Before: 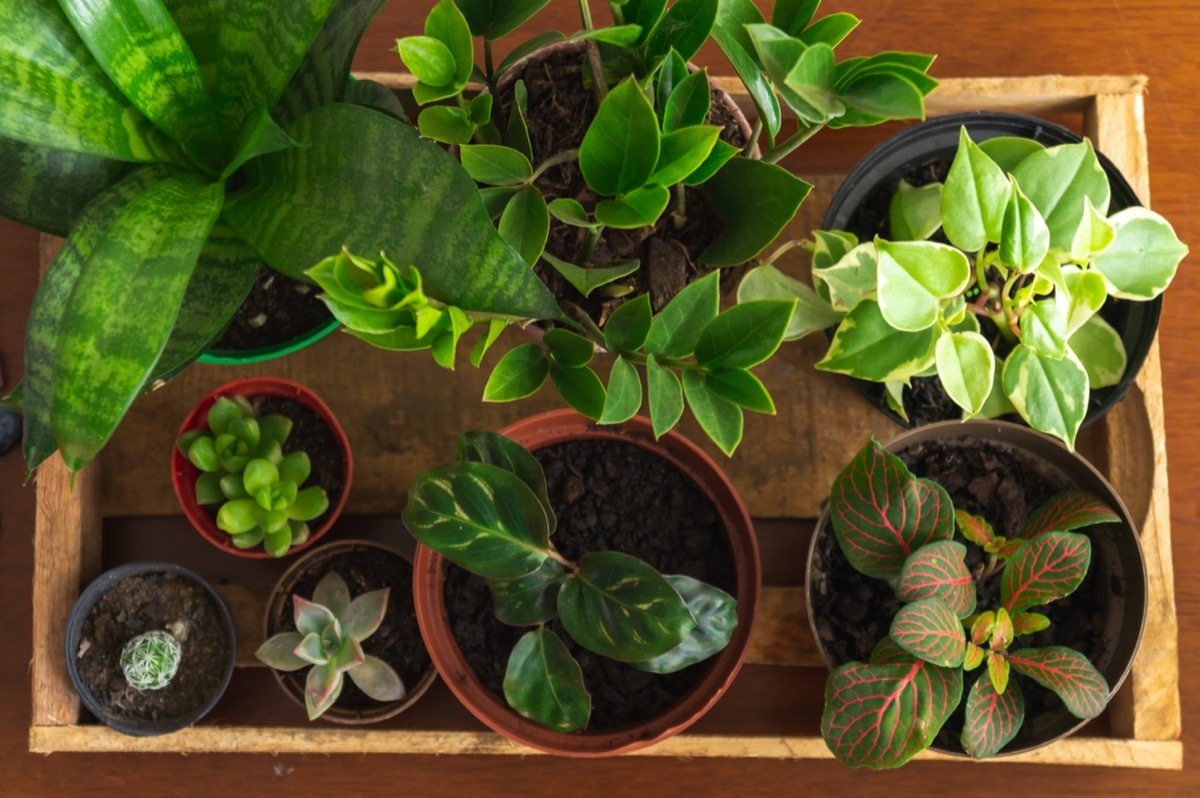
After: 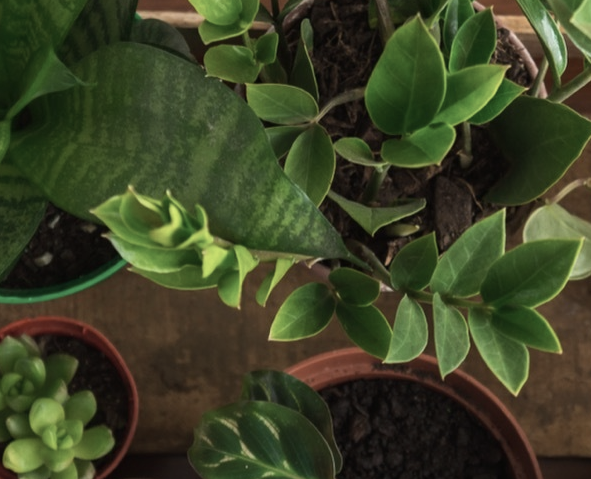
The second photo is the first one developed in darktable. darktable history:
contrast brightness saturation: contrast 0.1, saturation -0.36
crop: left 17.835%, top 7.675%, right 32.881%, bottom 32.213%
